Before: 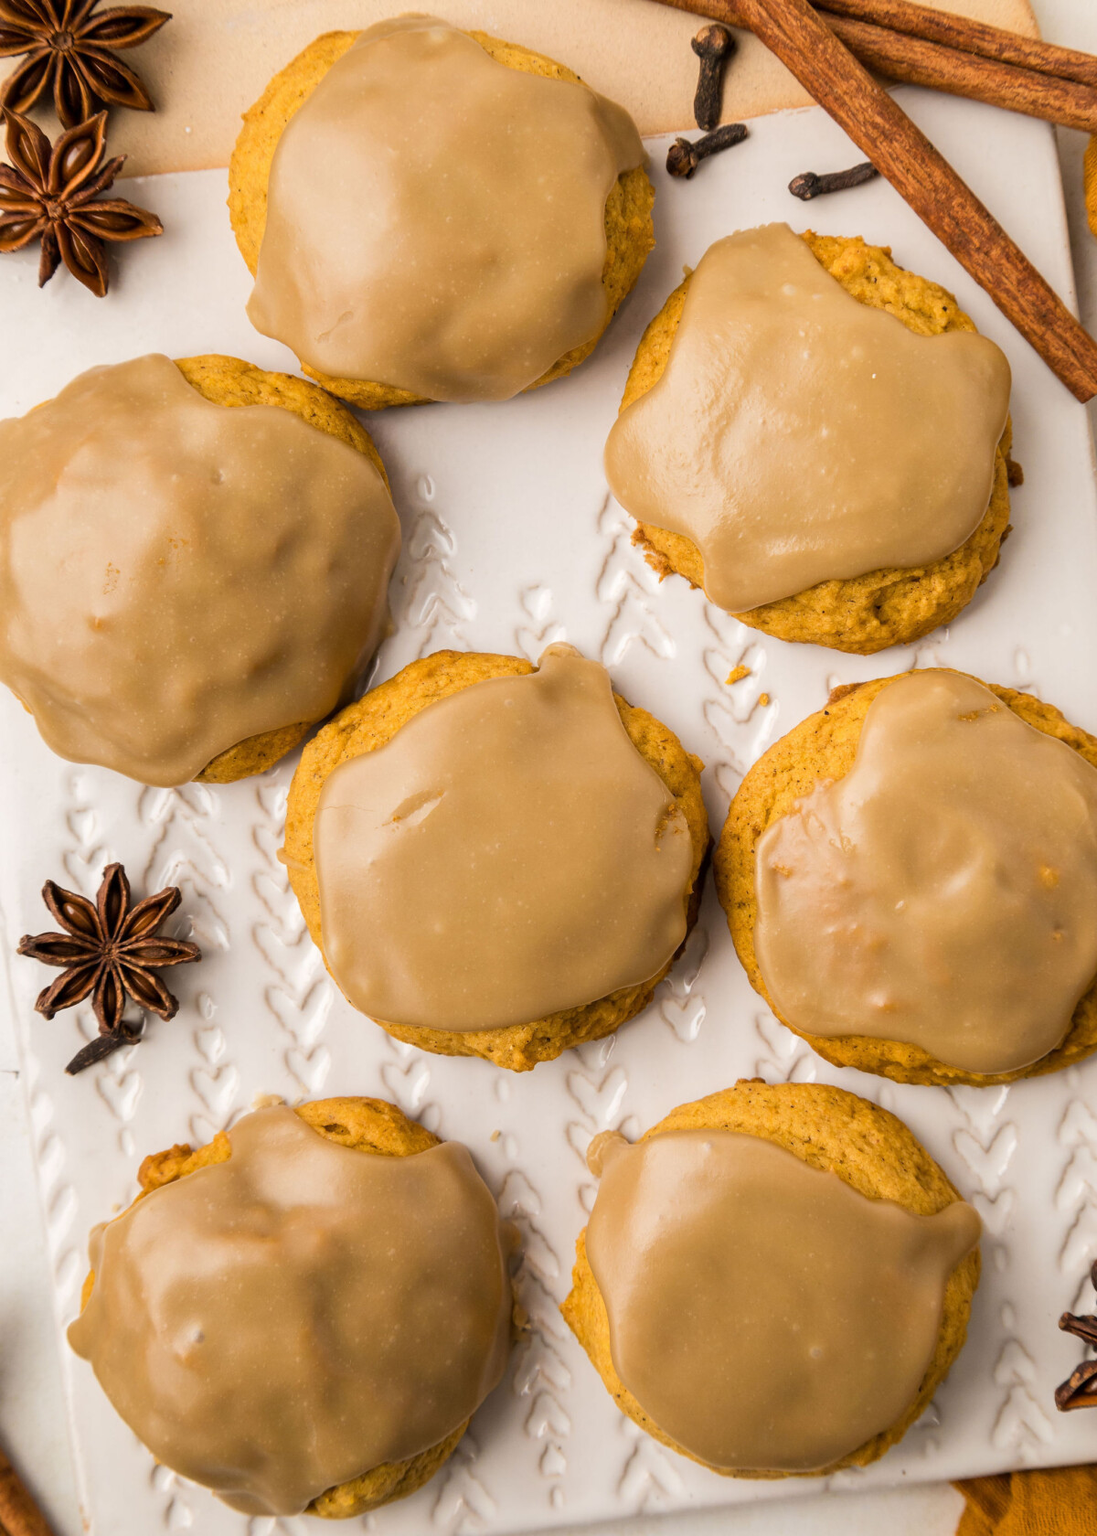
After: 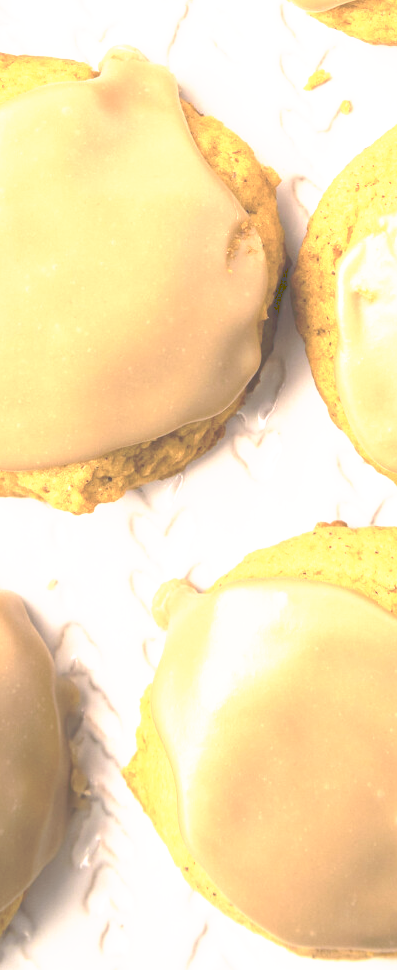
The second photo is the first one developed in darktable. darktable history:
tone equalizer: -8 EV 0.001 EV, -7 EV -0.002 EV, -6 EV 0.002 EV, -5 EV -0.03 EV, -4 EV -0.116 EV, -3 EV -0.169 EV, -2 EV 0.24 EV, -1 EV 0.702 EV, +0 EV 0.493 EV
crop: left 40.878%, top 39.176%, right 25.993%, bottom 3.081%
tone curve: curves: ch0 [(0, 0) (0.003, 0.326) (0.011, 0.332) (0.025, 0.352) (0.044, 0.378) (0.069, 0.4) (0.1, 0.416) (0.136, 0.432) (0.177, 0.468) (0.224, 0.509) (0.277, 0.554) (0.335, 0.6) (0.399, 0.642) (0.468, 0.693) (0.543, 0.753) (0.623, 0.818) (0.709, 0.897) (0.801, 0.974) (0.898, 0.991) (1, 1)], preserve colors none
